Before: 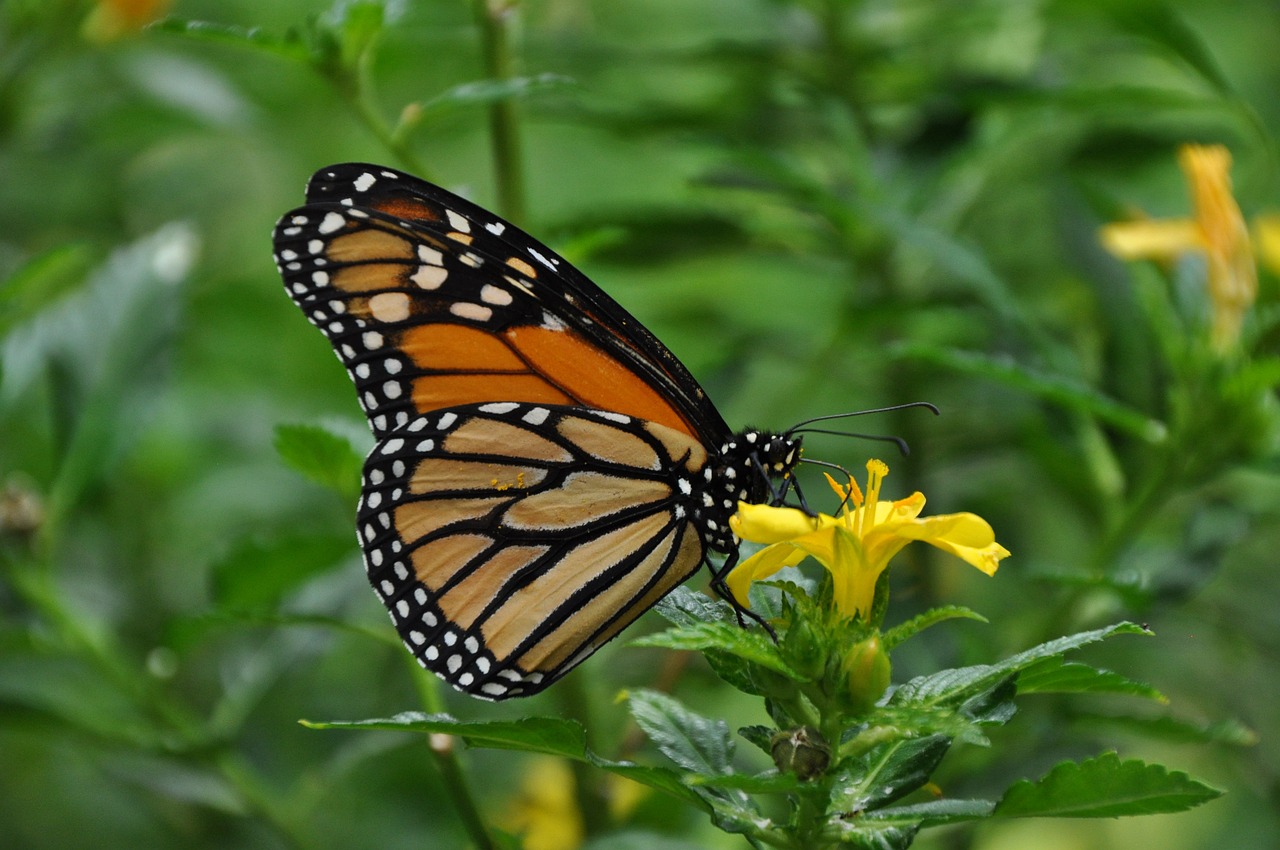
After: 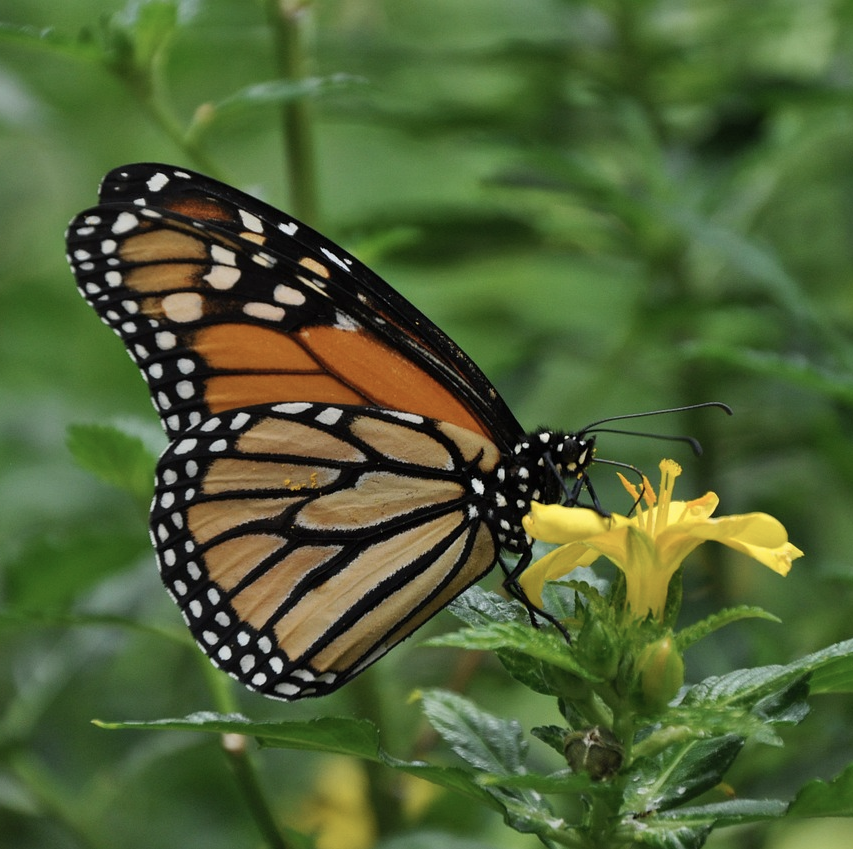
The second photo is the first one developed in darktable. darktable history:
color correction: highlights b* -0.027, saturation 0.791
crop and rotate: left 16.205%, right 17.129%
tone equalizer: edges refinement/feathering 500, mask exposure compensation -1.57 EV, preserve details no
